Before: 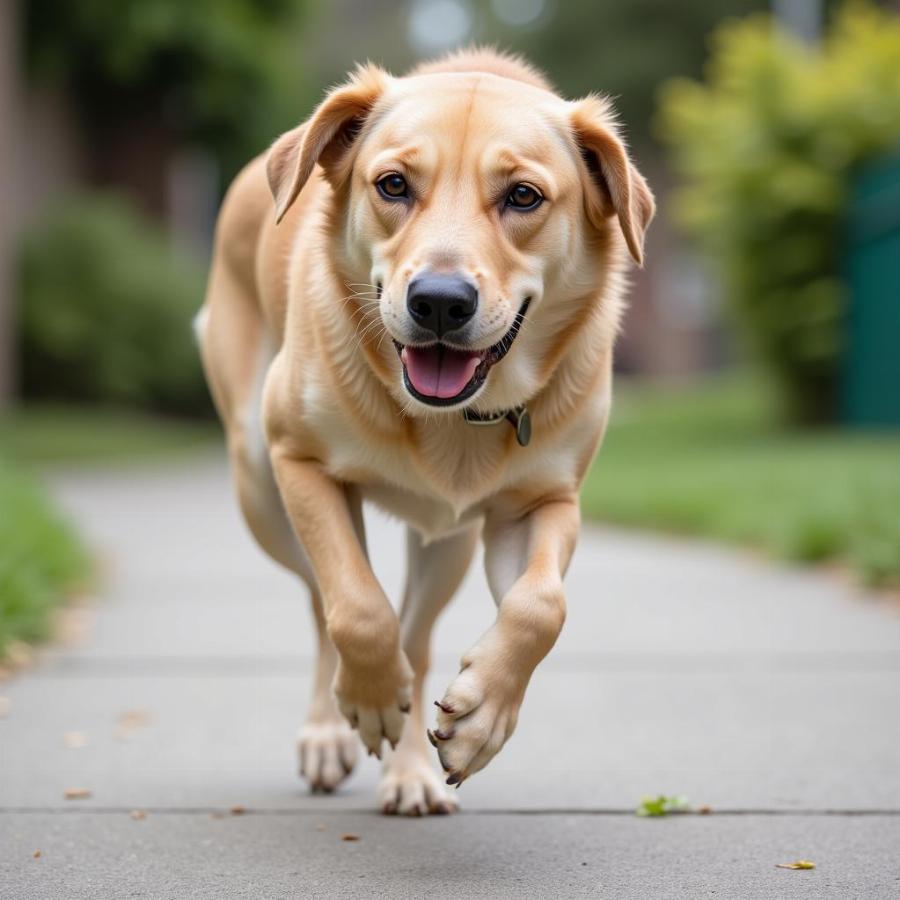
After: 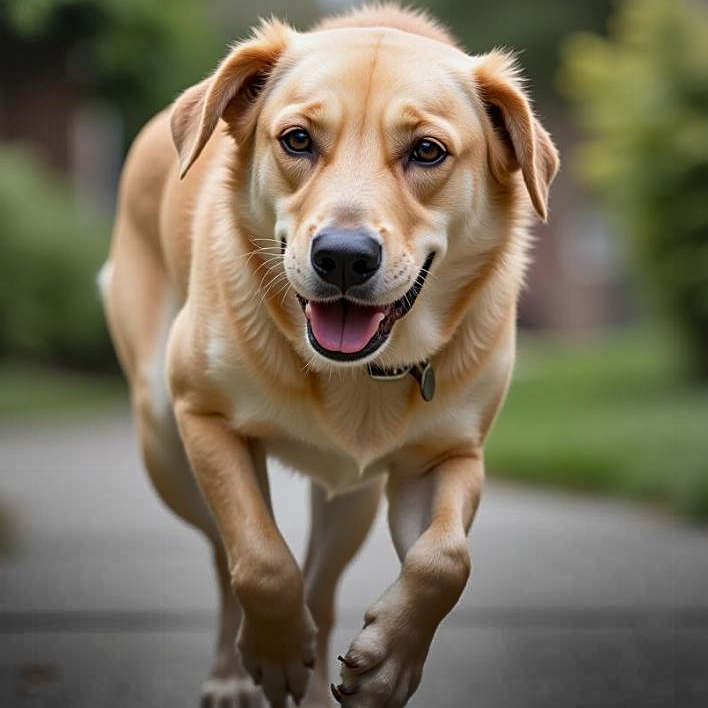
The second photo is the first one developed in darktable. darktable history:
sharpen: on, module defaults
shadows and highlights: radius 123.42, shadows 98.38, white point adjustment -2.9, highlights -99.87, soften with gaussian
vignetting: fall-off radius 70.18%, center (-0.069, -0.304), automatic ratio true
crop and rotate: left 10.762%, top 5.096%, right 10.491%, bottom 16.168%
